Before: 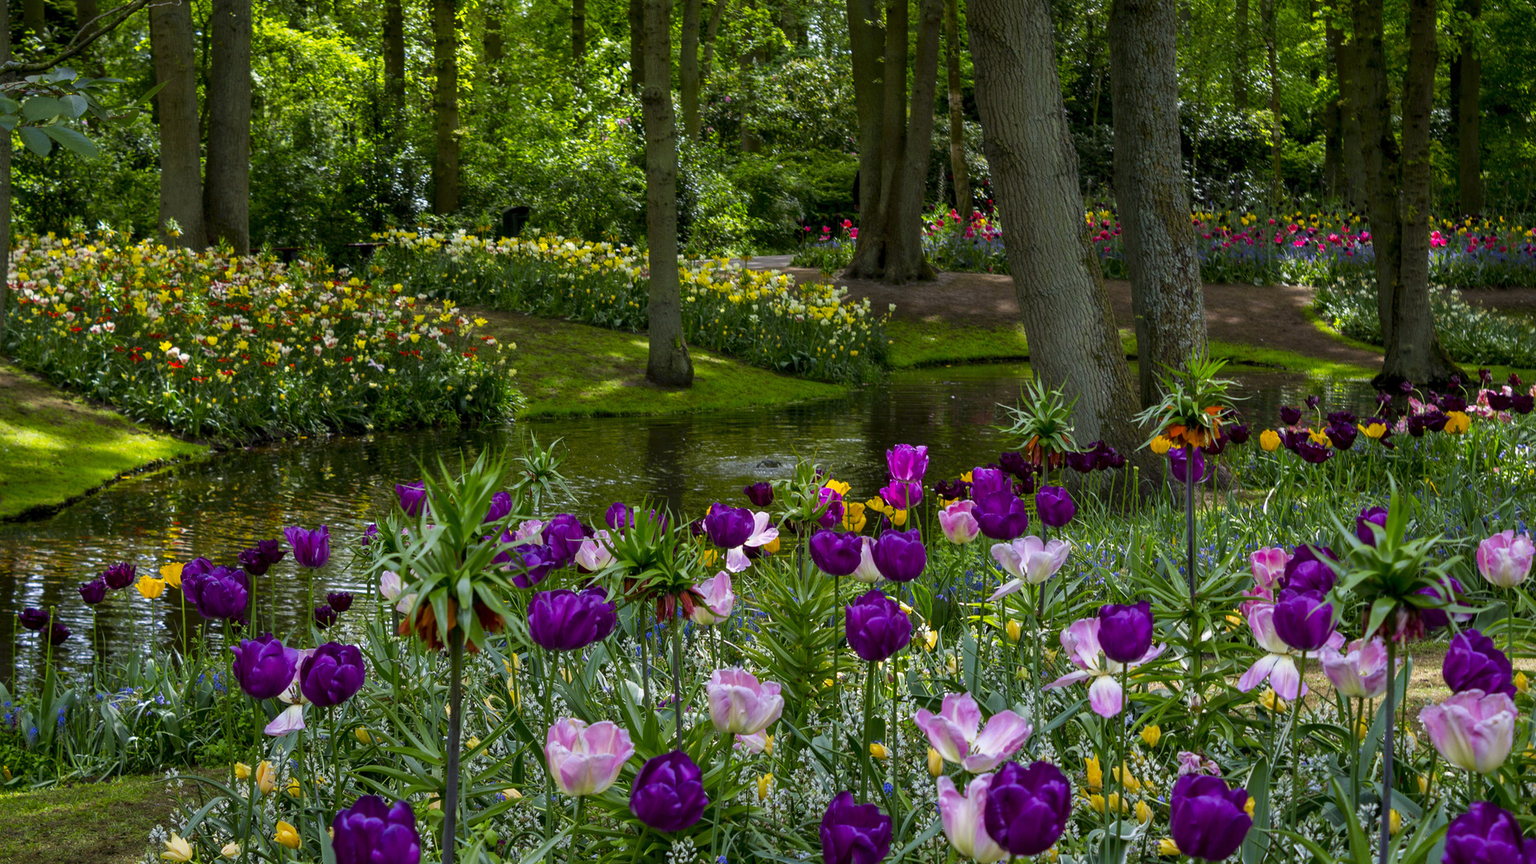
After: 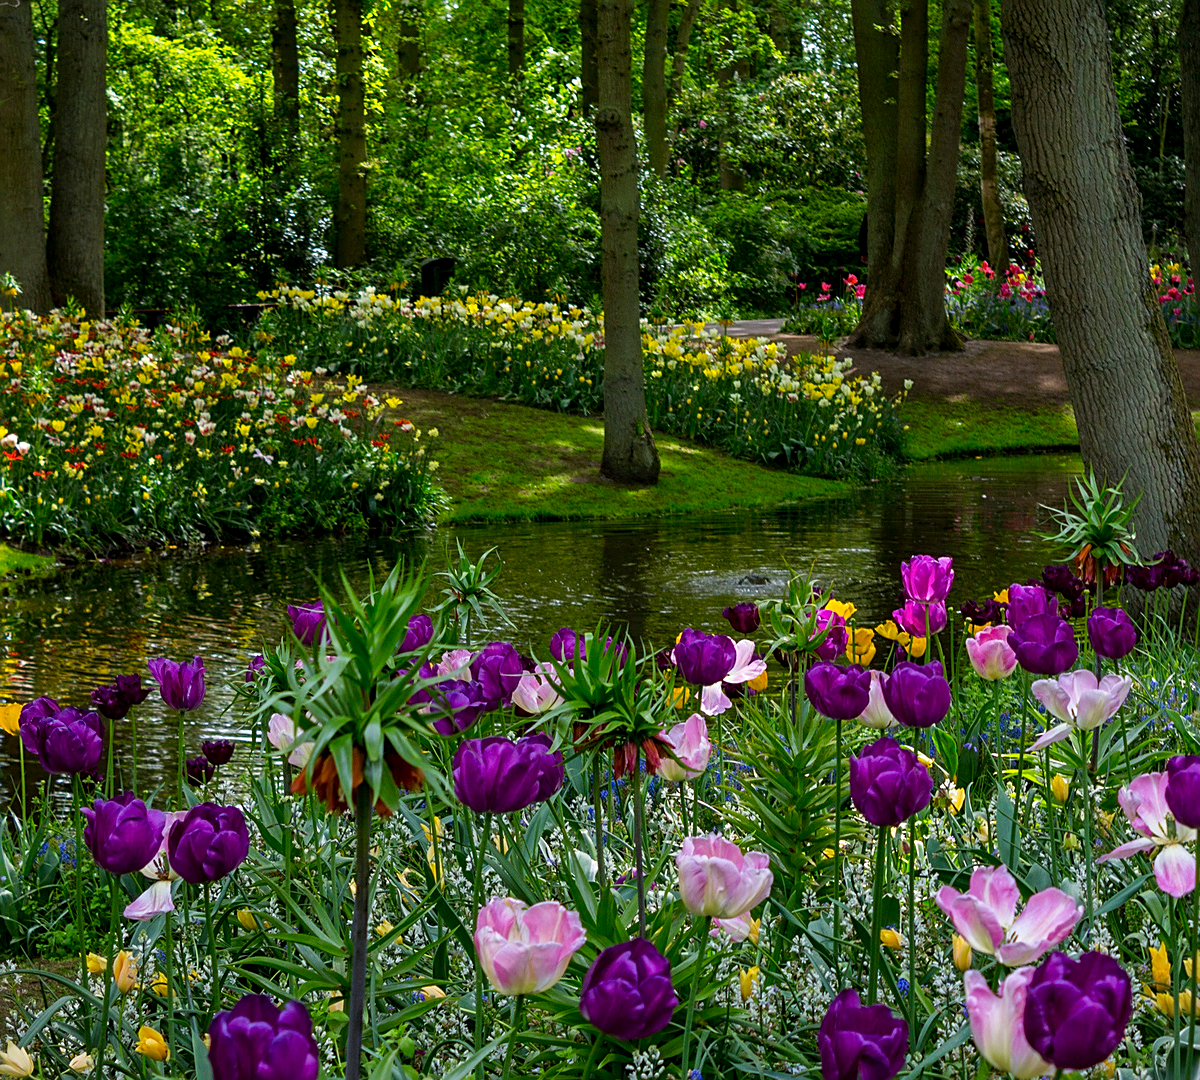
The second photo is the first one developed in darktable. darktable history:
vignetting: fall-off start 115.68%, fall-off radius 58.54%, brightness -0.271, unbound false
crop: left 10.808%, right 26.572%
sharpen: on, module defaults
